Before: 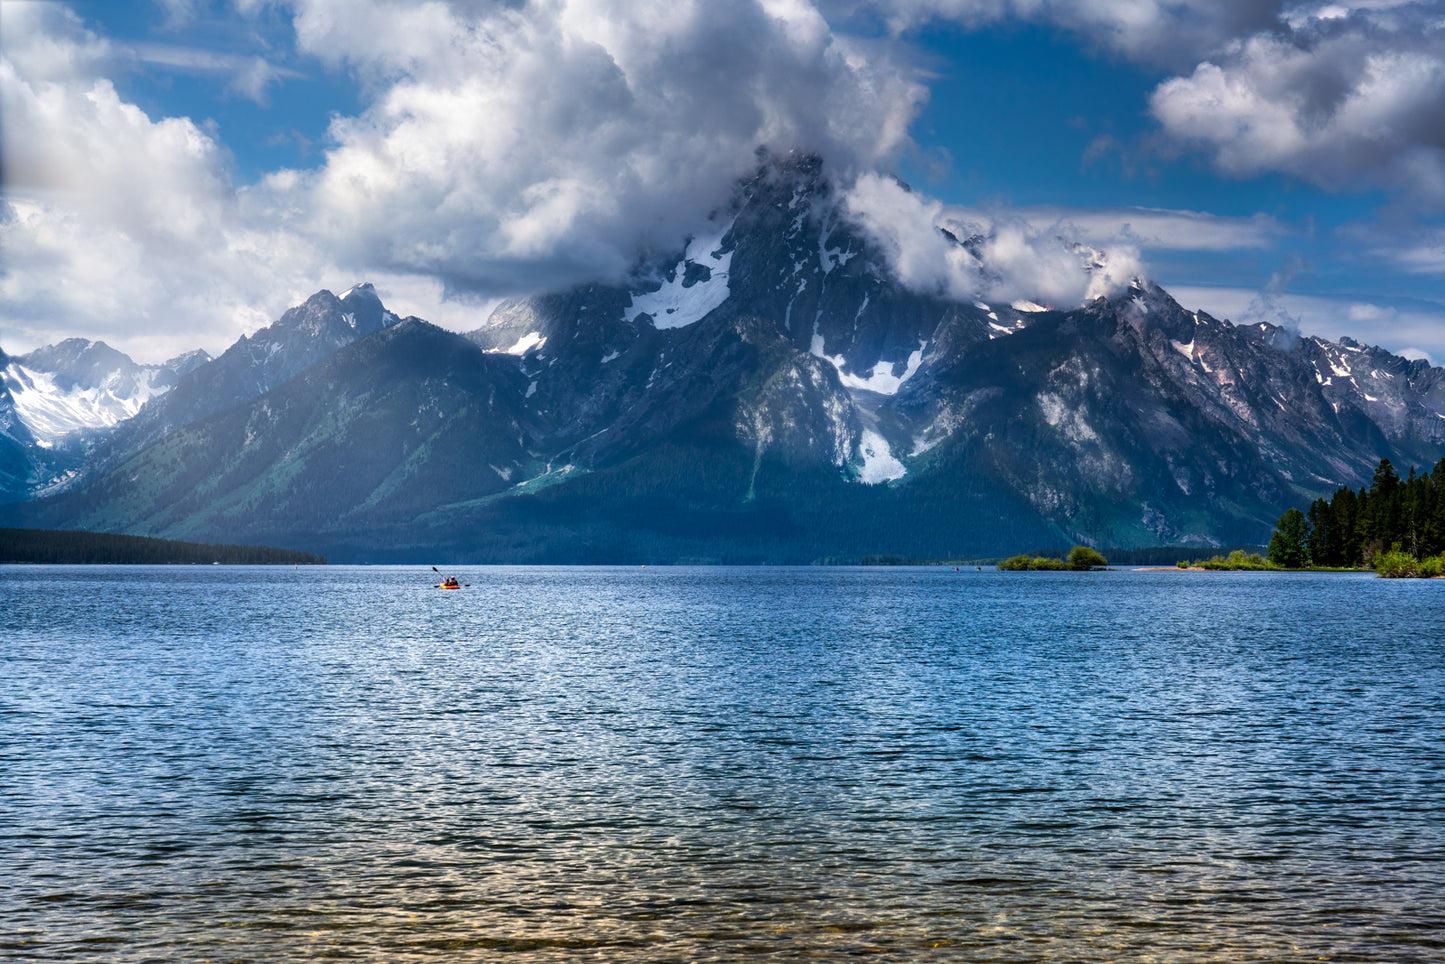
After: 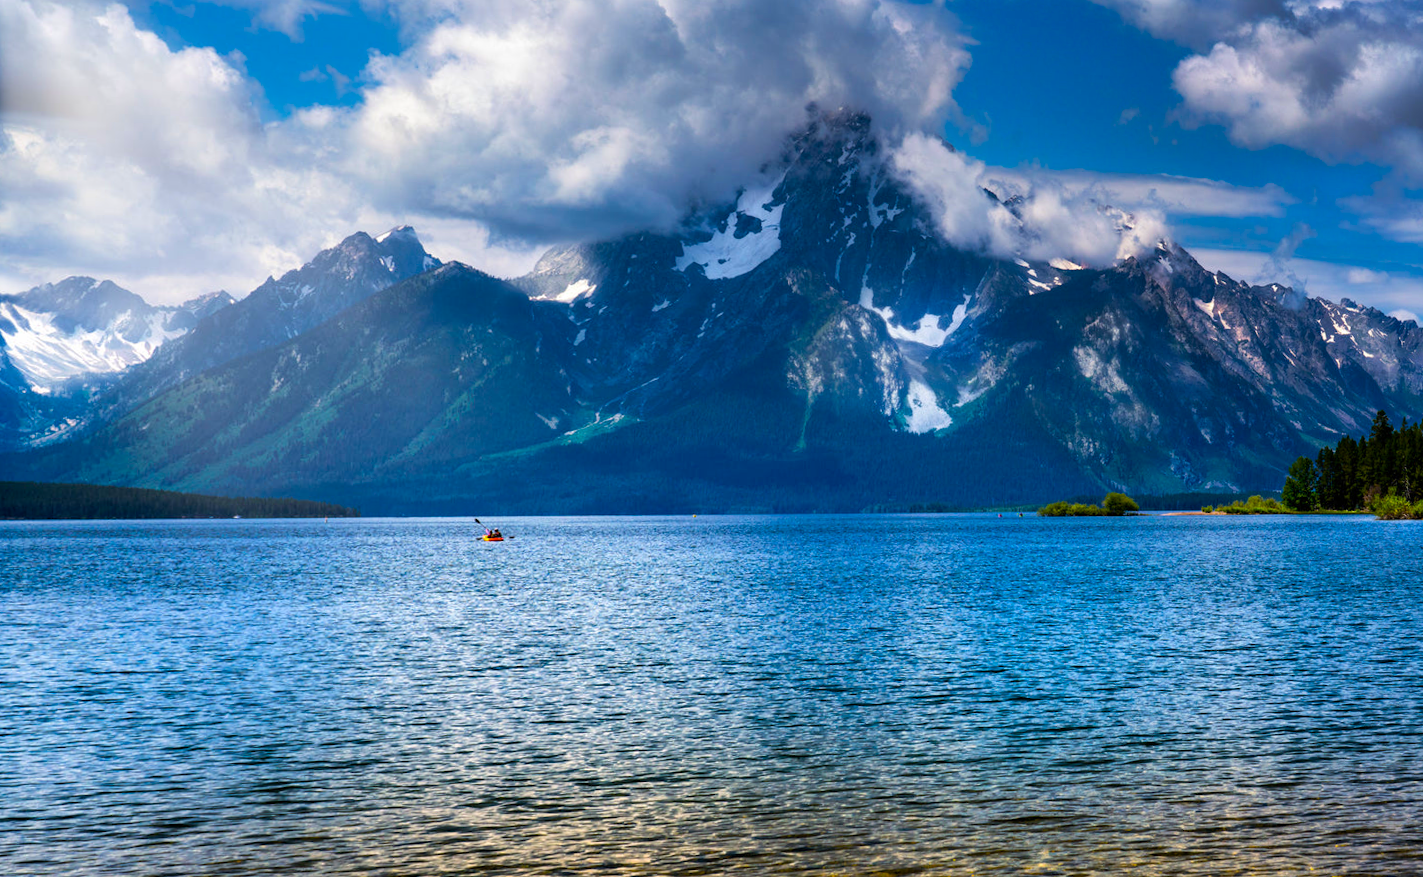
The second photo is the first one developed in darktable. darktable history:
color balance rgb: linear chroma grading › global chroma 15%, perceptual saturation grading › global saturation 30%
rotate and perspective: rotation -0.013°, lens shift (vertical) -0.027, lens shift (horizontal) 0.178, crop left 0.016, crop right 0.989, crop top 0.082, crop bottom 0.918
